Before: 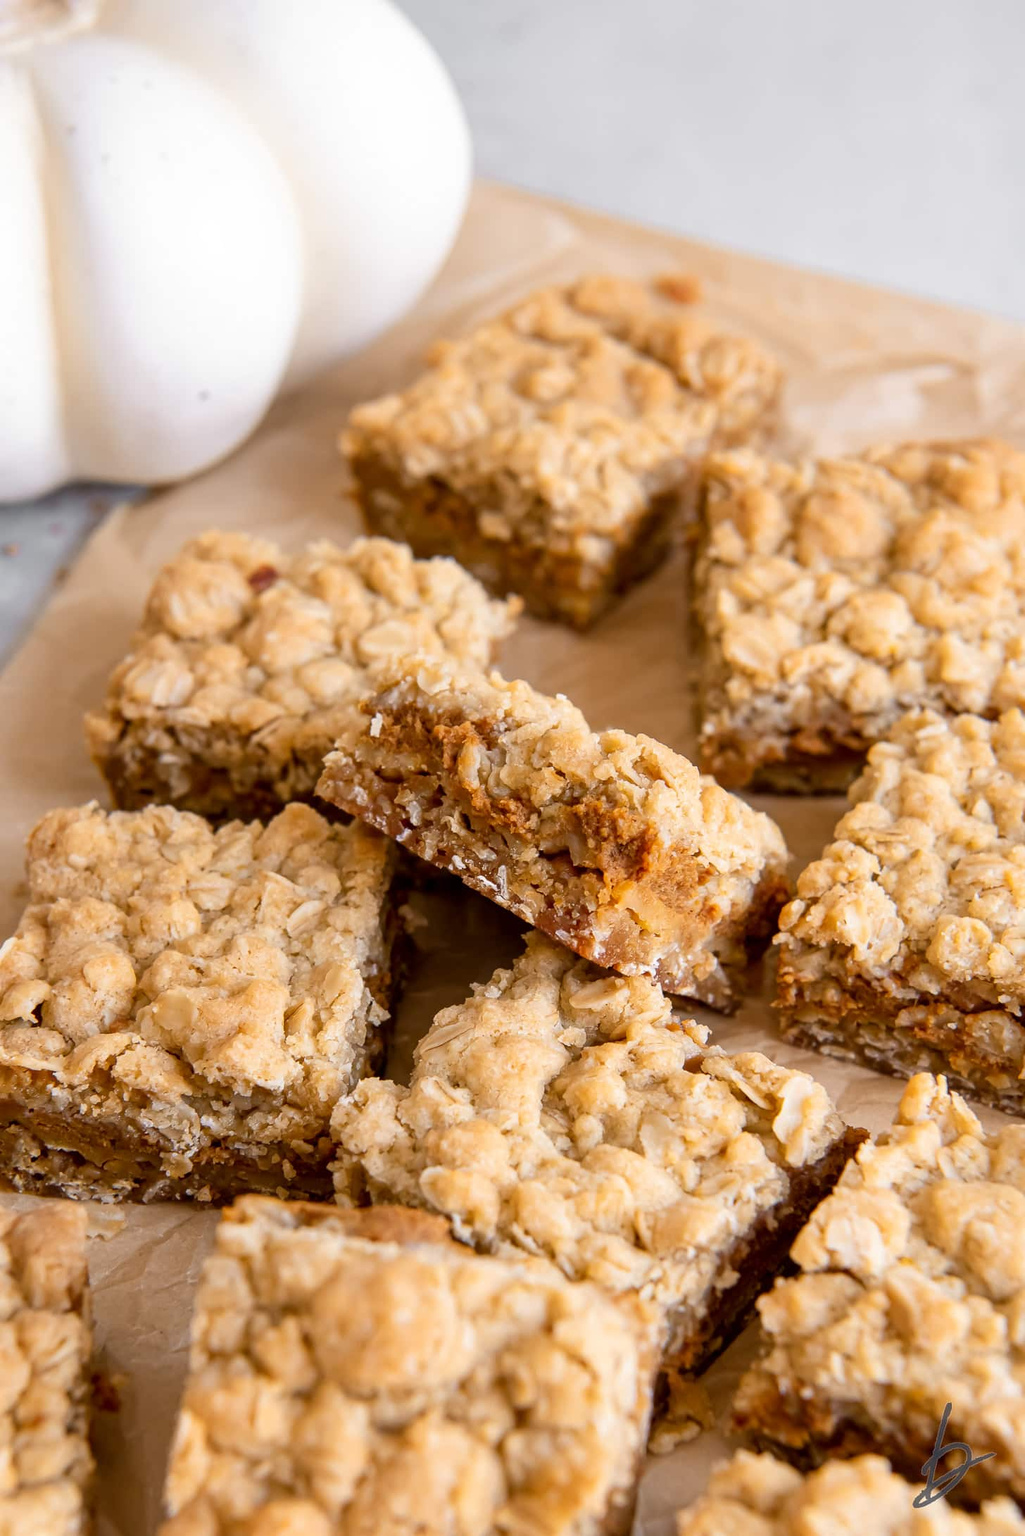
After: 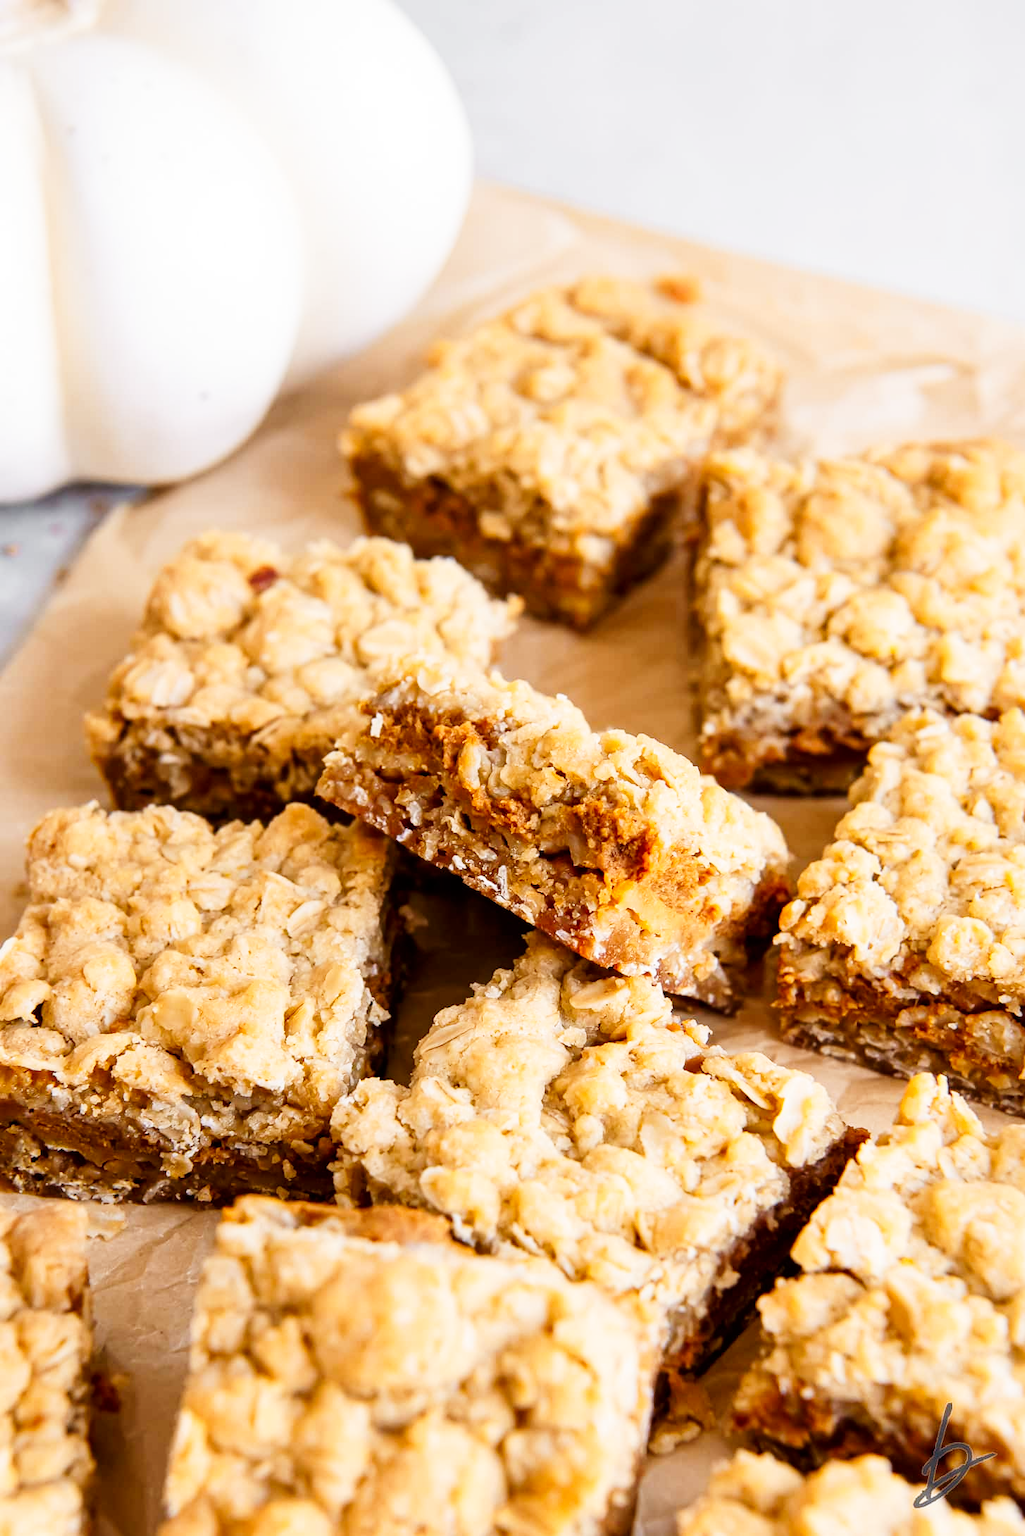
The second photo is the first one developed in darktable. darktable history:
tone curve: curves: ch0 [(0, 0) (0.051, 0.021) (0.11, 0.069) (0.249, 0.235) (0.452, 0.526) (0.596, 0.713) (0.703, 0.83) (0.851, 0.938) (1, 1)]; ch1 [(0, 0) (0.1, 0.038) (0.318, 0.221) (0.413, 0.325) (0.443, 0.412) (0.483, 0.474) (0.503, 0.501) (0.516, 0.517) (0.548, 0.568) (0.569, 0.599) (0.594, 0.634) (0.666, 0.701) (1, 1)]; ch2 [(0, 0) (0.453, 0.435) (0.479, 0.476) (0.504, 0.5) (0.529, 0.537) (0.556, 0.583) (0.584, 0.618) (0.824, 0.815) (1, 1)], preserve colors none
